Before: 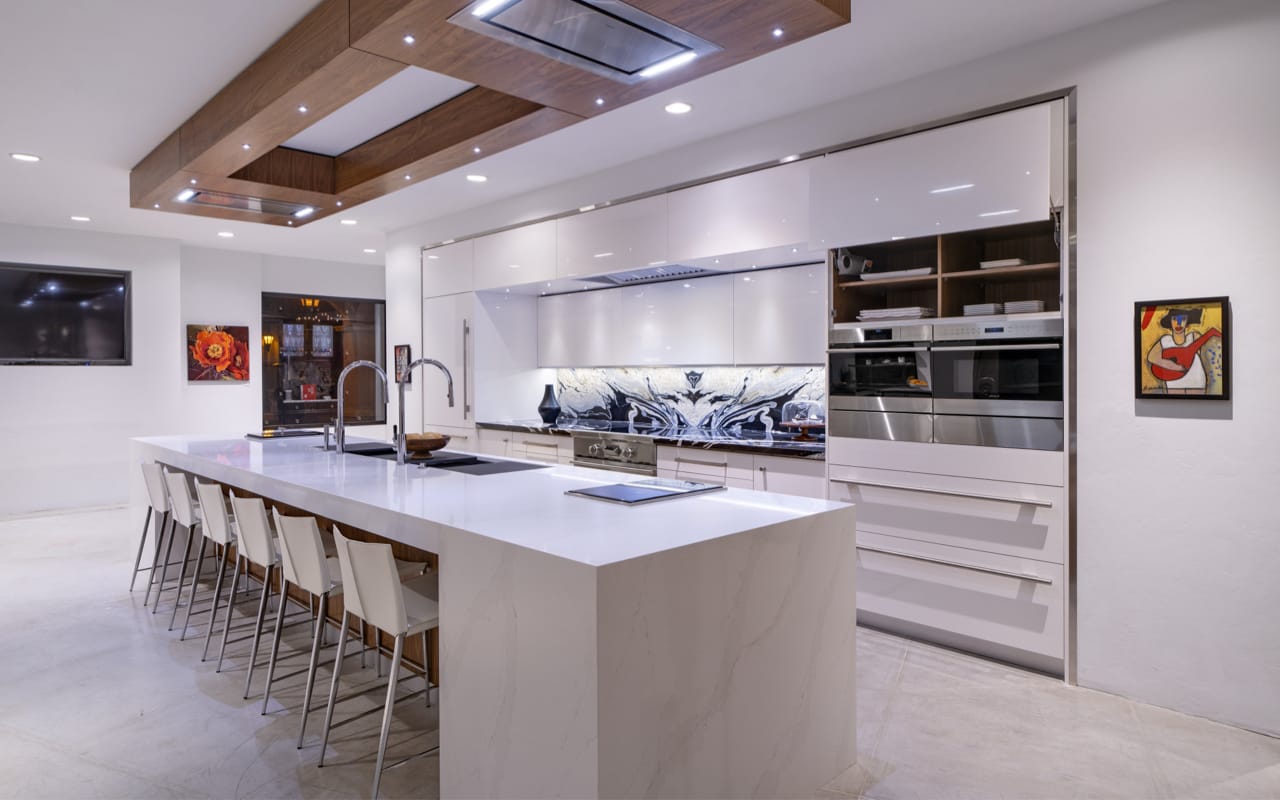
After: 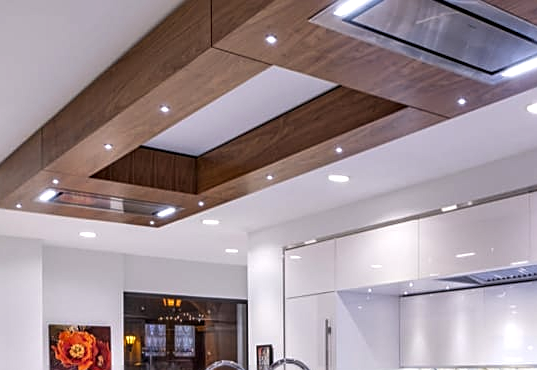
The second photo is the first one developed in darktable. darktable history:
local contrast: on, module defaults
crop and rotate: left 10.817%, top 0.062%, right 47.194%, bottom 53.626%
color balance: contrast 10%
sharpen: radius 1.967
